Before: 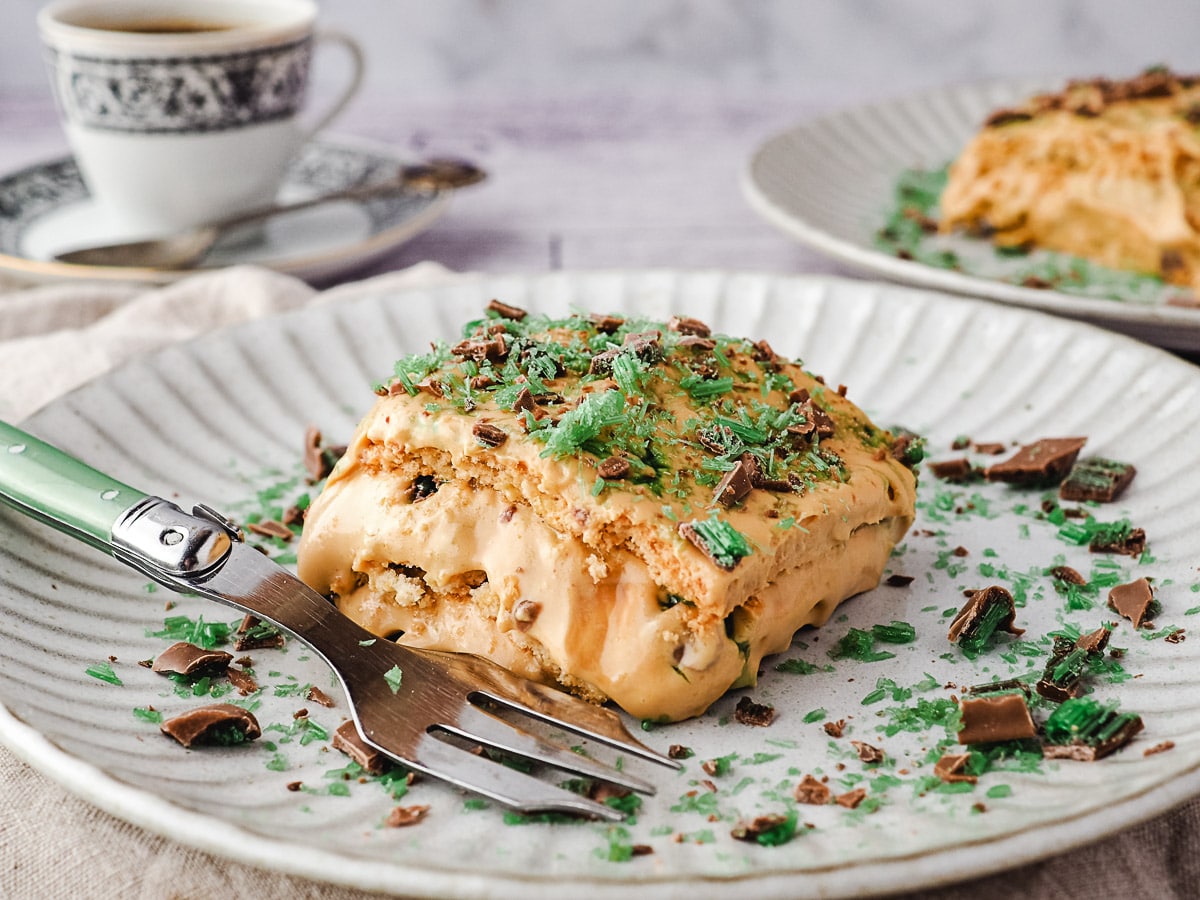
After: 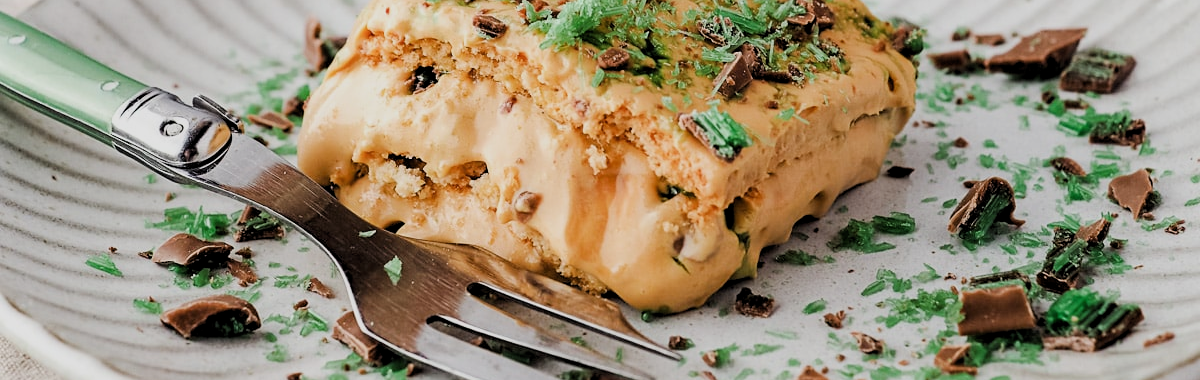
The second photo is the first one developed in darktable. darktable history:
crop: top 45.454%, bottom 12.251%
filmic rgb: black relative exposure -8.15 EV, white relative exposure 3.76 EV, hardness 4.41
levels: levels [0.026, 0.507, 0.987]
